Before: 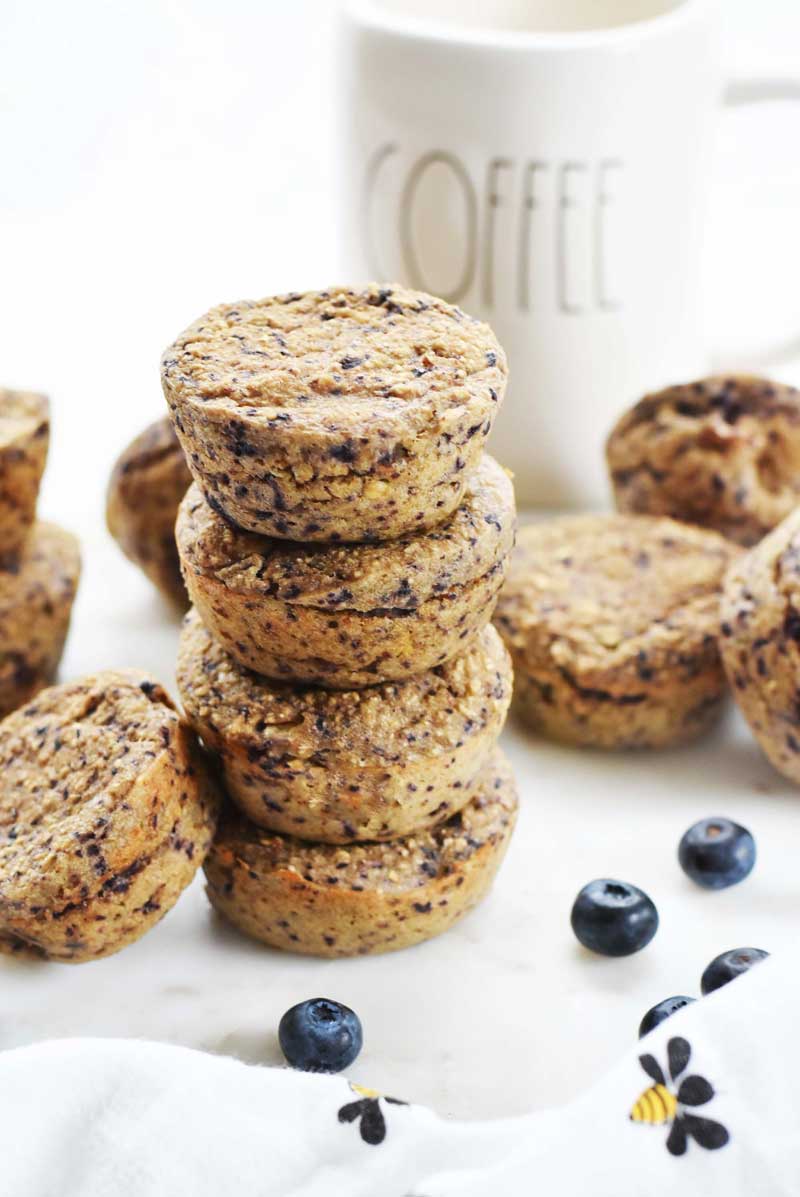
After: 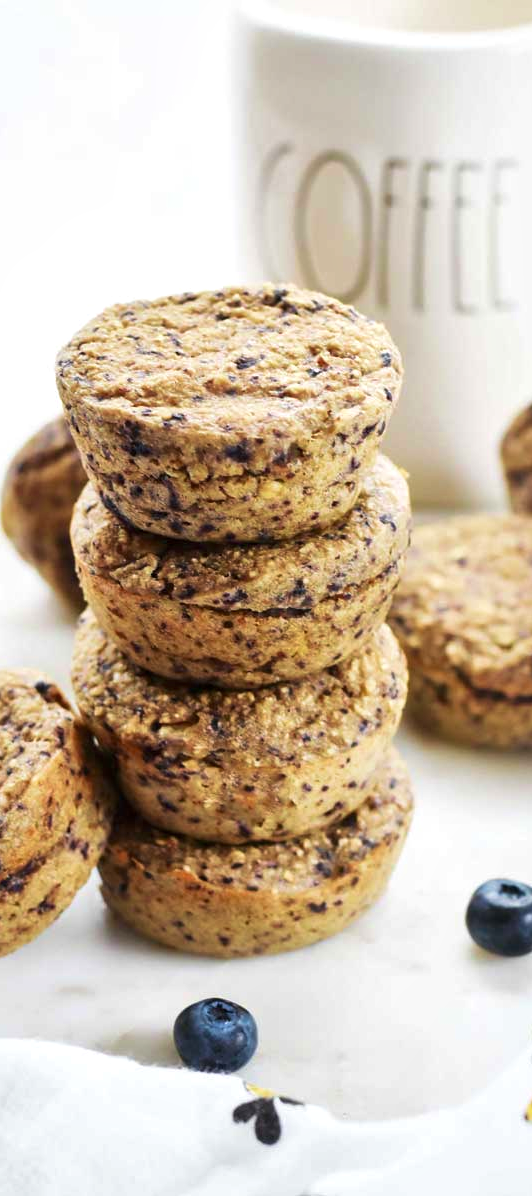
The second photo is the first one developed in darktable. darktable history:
local contrast: mode bilateral grid, contrast 19, coarseness 50, detail 132%, midtone range 0.2
crop and rotate: left 13.355%, right 20.028%
velvia: on, module defaults
